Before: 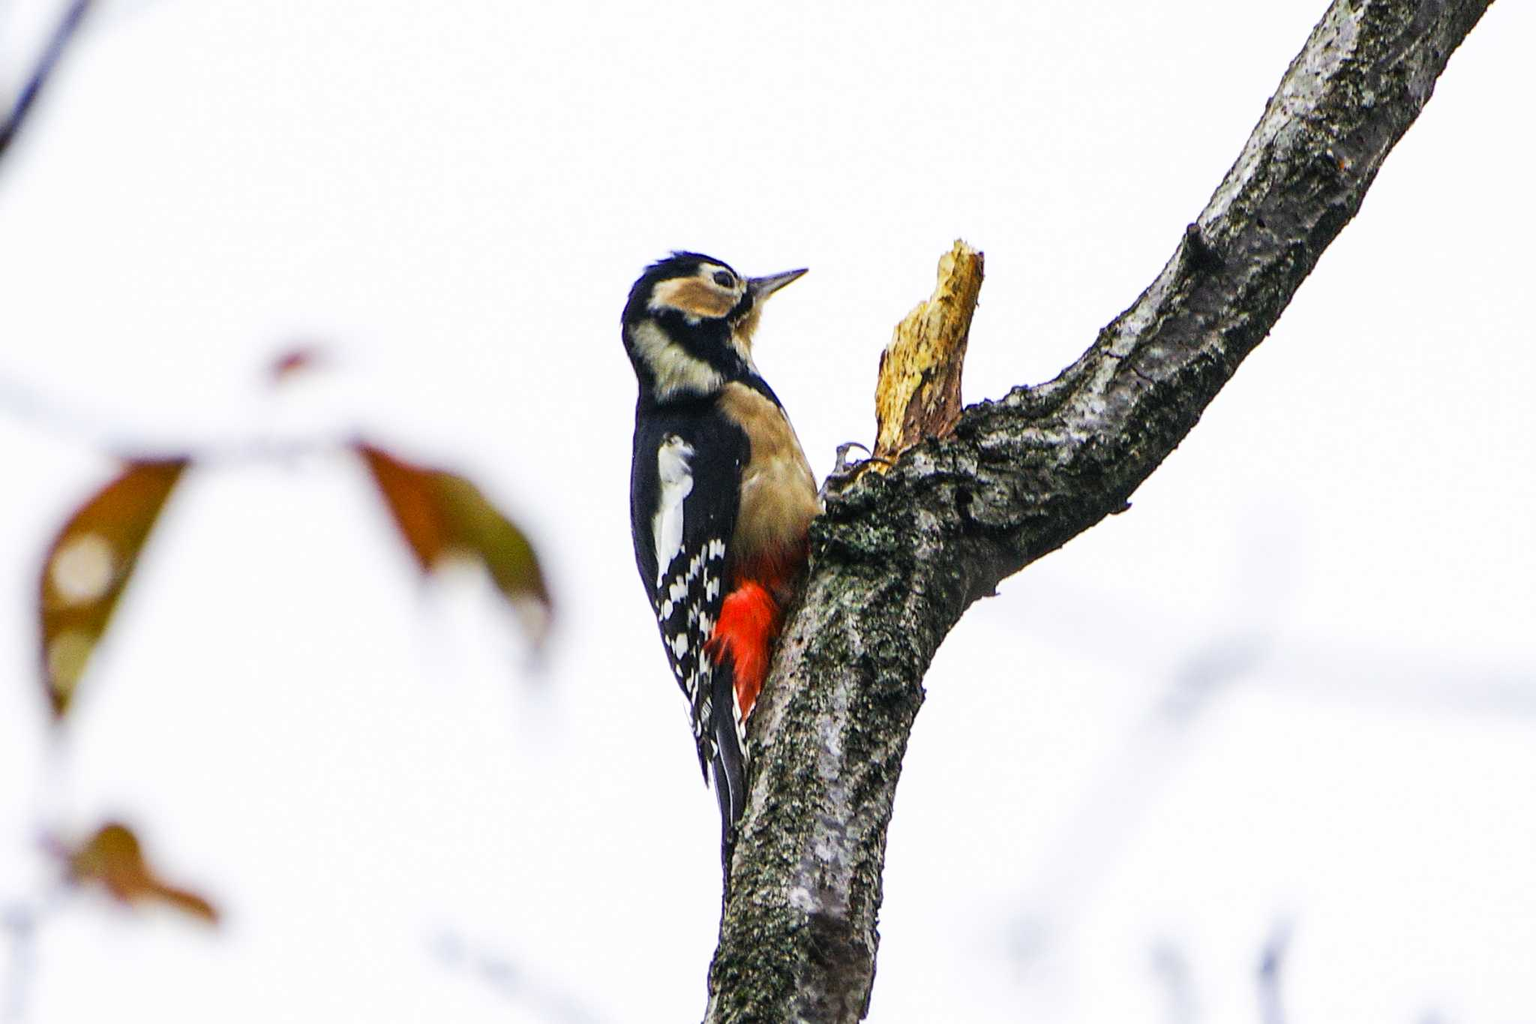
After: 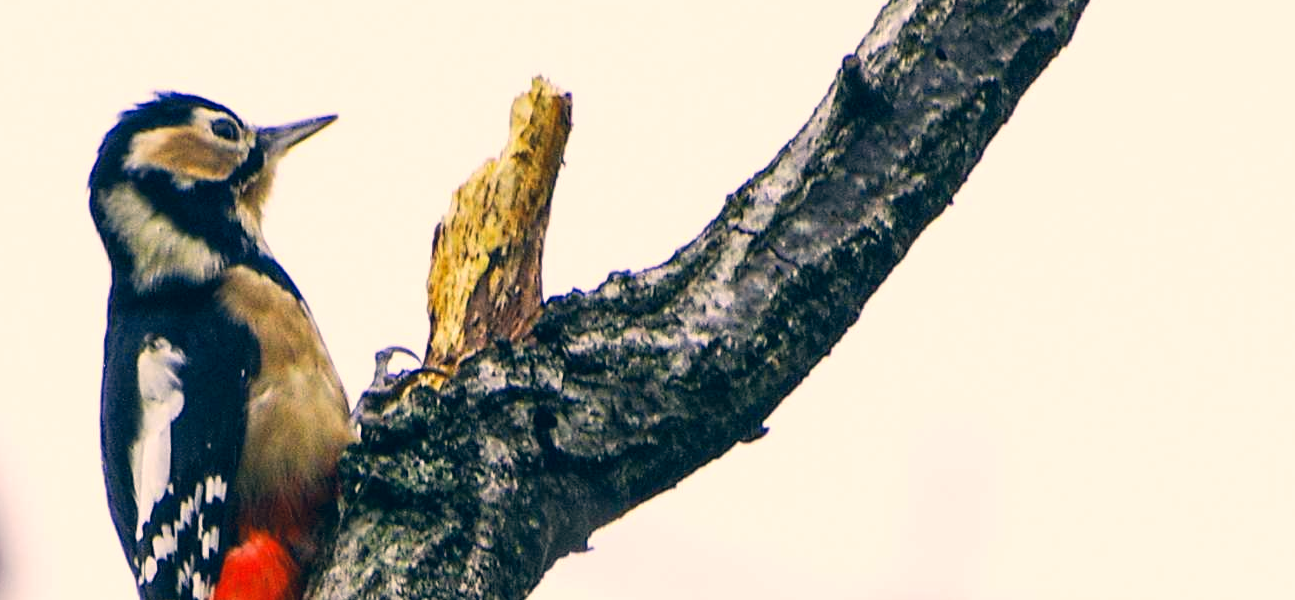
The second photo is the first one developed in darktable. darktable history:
crop: left 36.143%, top 17.831%, right 0.587%, bottom 38.184%
tone equalizer: on, module defaults
color correction: highlights a* 10.32, highlights b* 14.32, shadows a* -9.98, shadows b* -15.08
